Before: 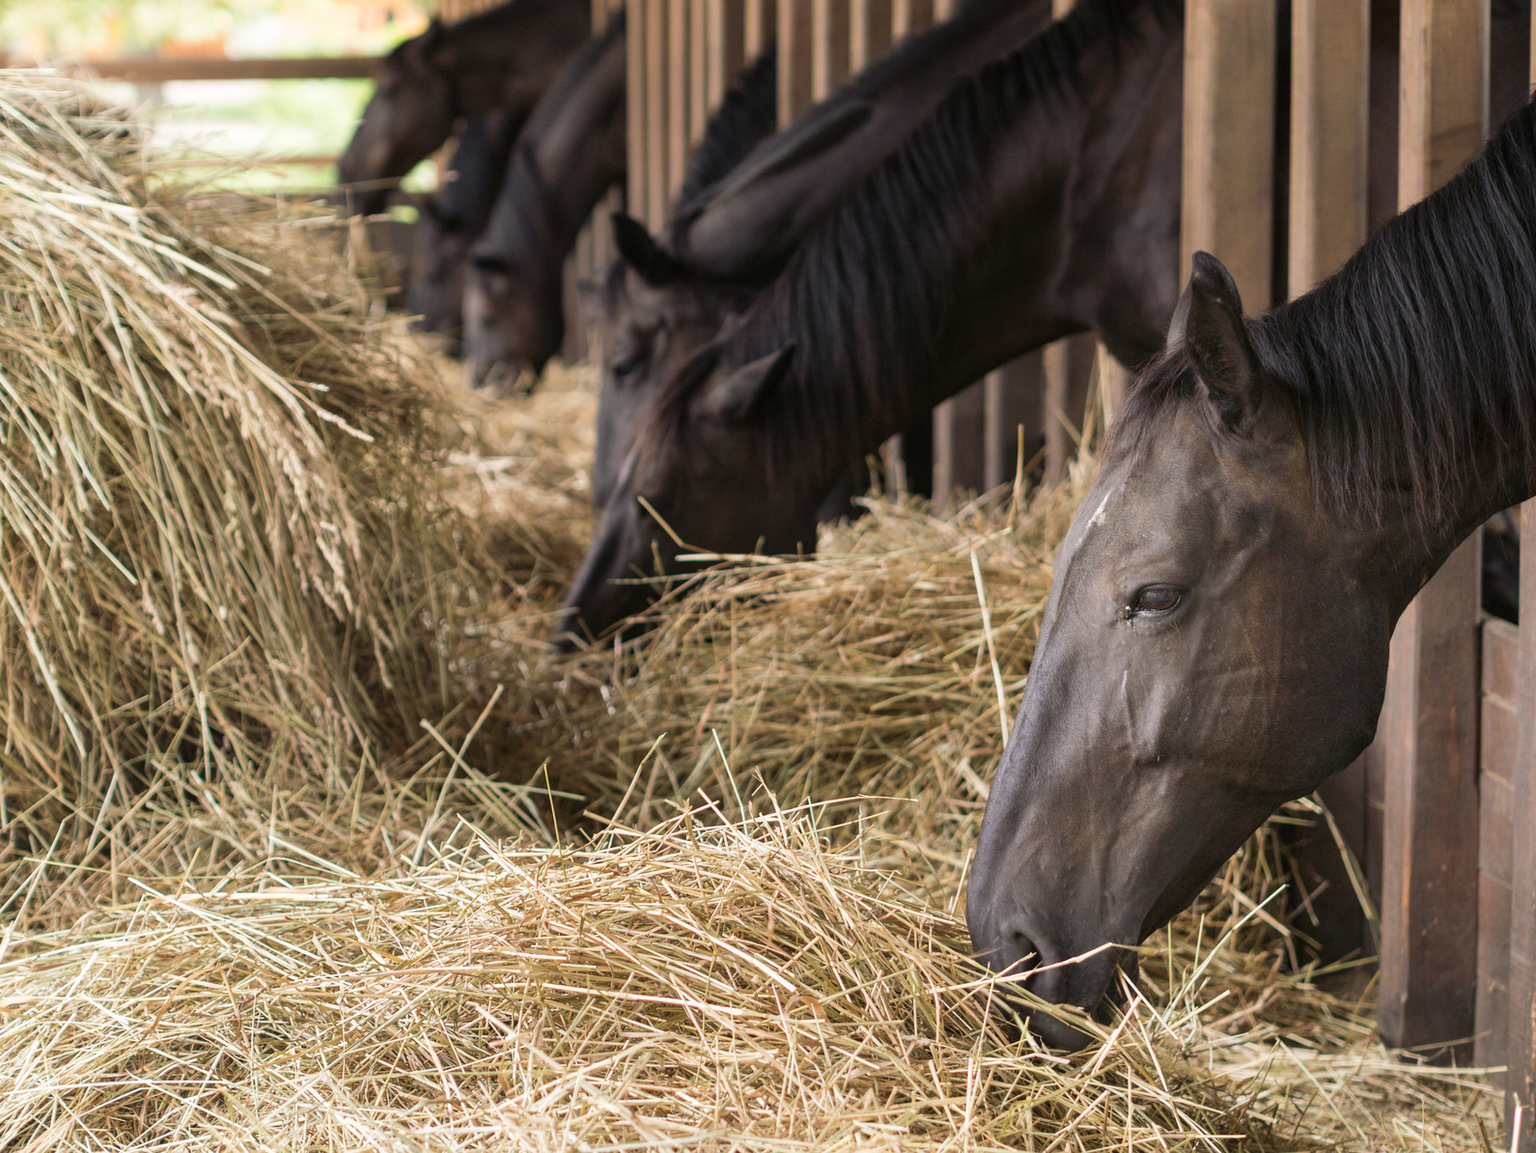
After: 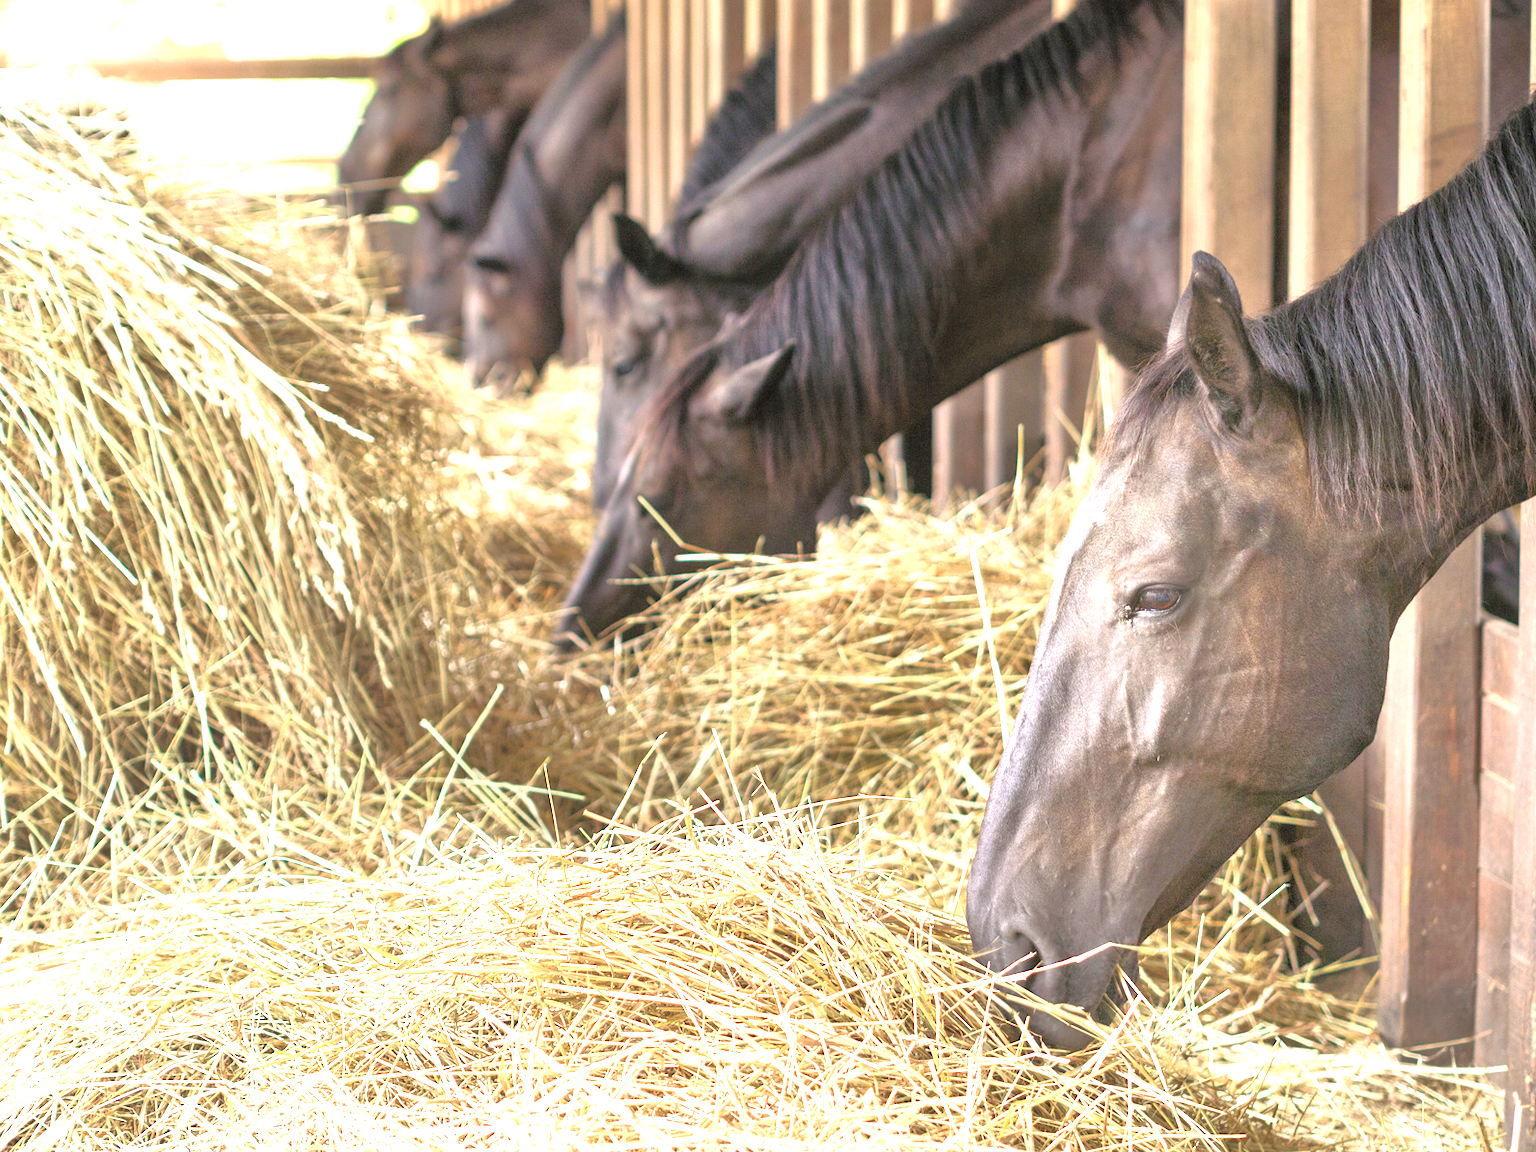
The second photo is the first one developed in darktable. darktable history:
tone equalizer: -7 EV 0.15 EV, -6 EV 0.6 EV, -5 EV 1.15 EV, -4 EV 1.33 EV, -3 EV 1.15 EV, -2 EV 0.6 EV, -1 EV 0.15 EV, mask exposure compensation -0.5 EV
exposure: black level correction -0.001, exposure 0.9 EV, compensate exposure bias true, compensate highlight preservation false
